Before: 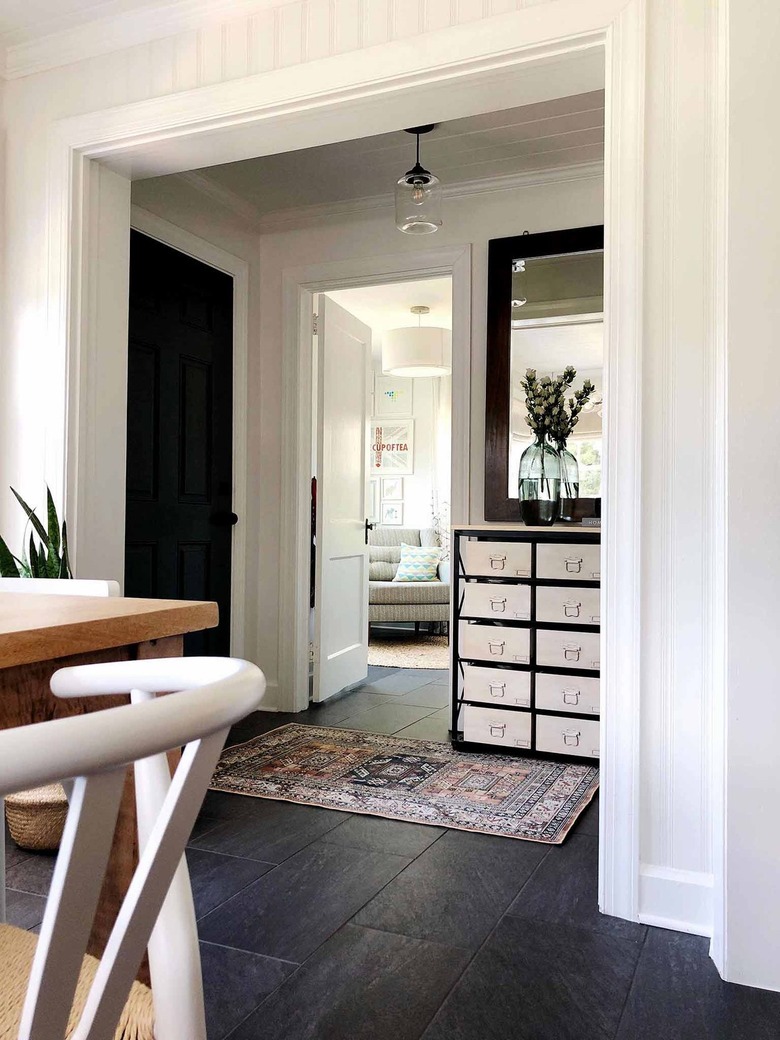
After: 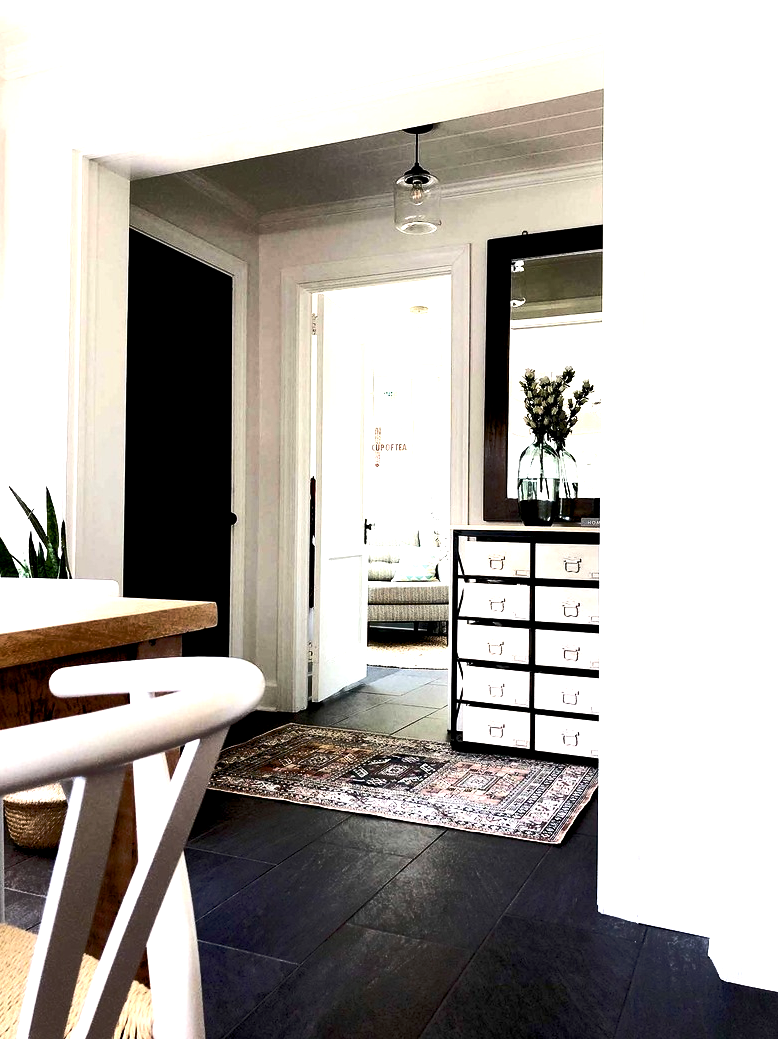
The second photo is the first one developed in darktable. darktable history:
exposure: black level correction 0.01, exposure 1 EV, compensate highlight preservation false
color balance rgb: perceptual saturation grading › global saturation 20%, perceptual saturation grading › highlights -25.903%, perceptual saturation grading › shadows 25.832%, perceptual brilliance grading › highlights 2.157%, perceptual brilliance grading › mid-tones -49.454%, perceptual brilliance grading › shadows -49.603%
crop and rotate: left 0.162%, bottom 0.013%
